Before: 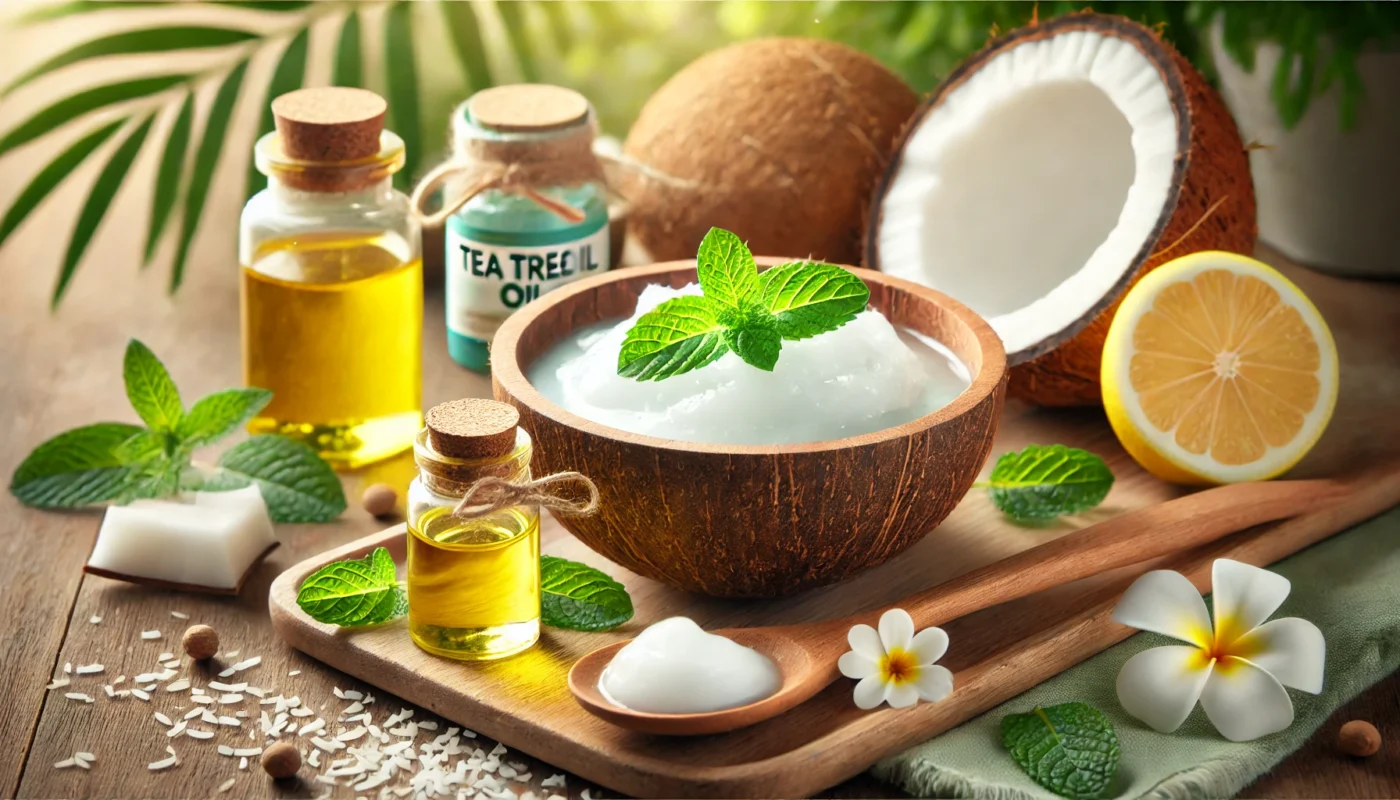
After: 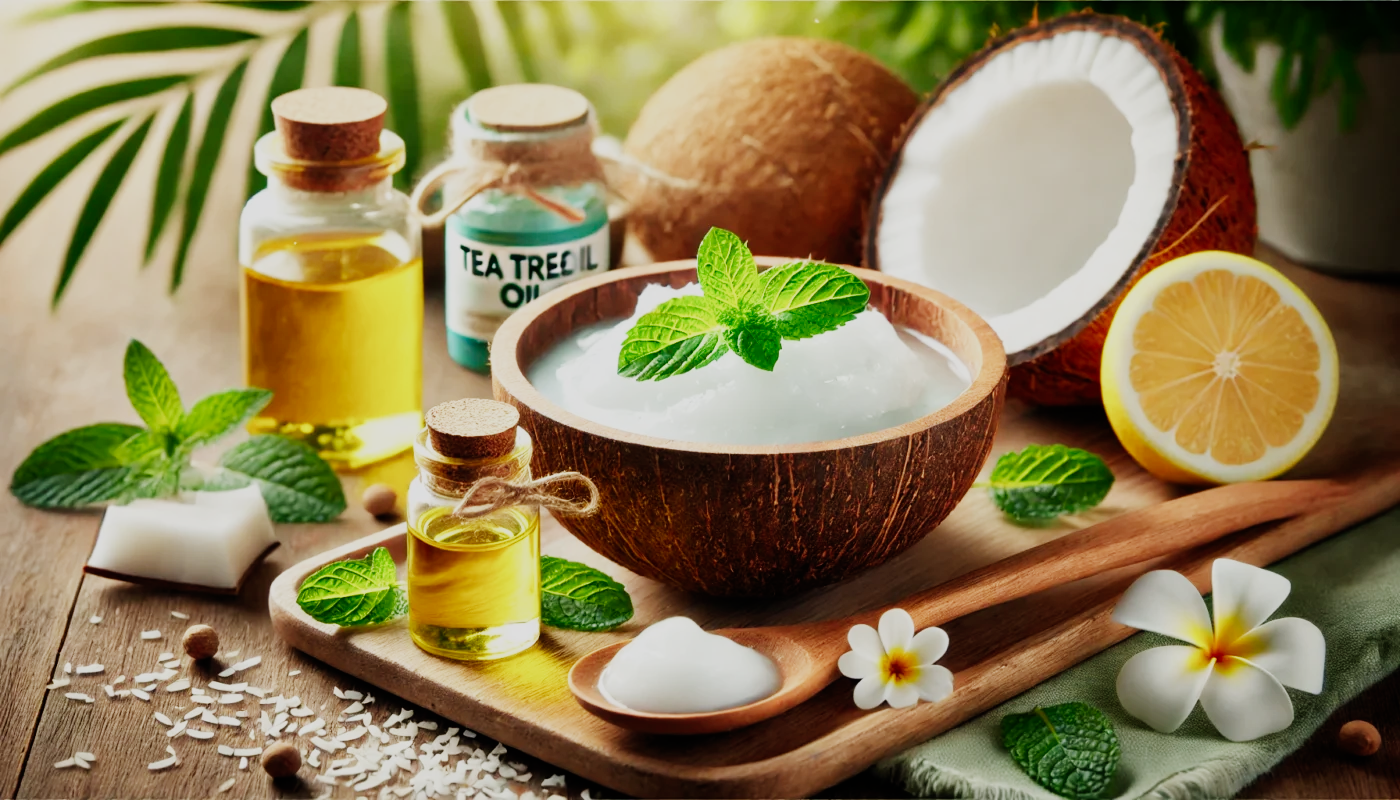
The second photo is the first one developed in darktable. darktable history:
shadows and highlights: radius 331.84, shadows 53.55, highlights -100, compress 94.63%, highlights color adjustment 73.23%, soften with gaussian
sigmoid: contrast 1.6, skew -0.2, preserve hue 0%, red attenuation 0.1, red rotation 0.035, green attenuation 0.1, green rotation -0.017, blue attenuation 0.15, blue rotation -0.052, base primaries Rec2020
